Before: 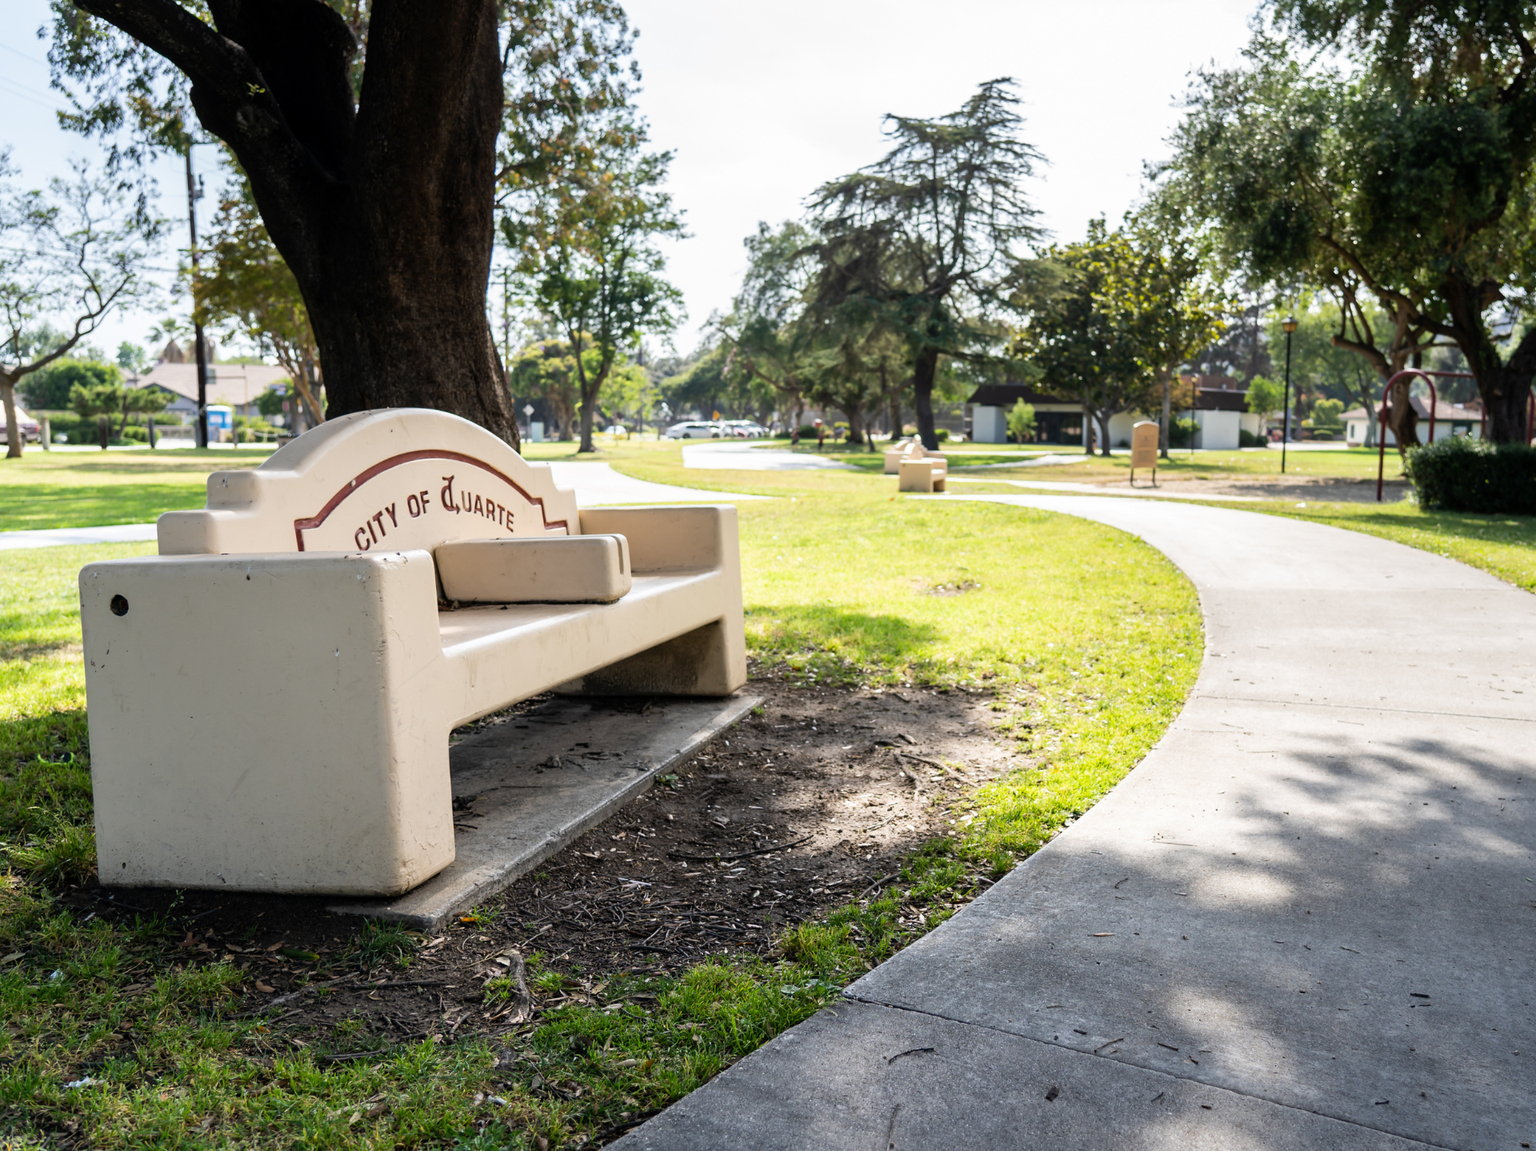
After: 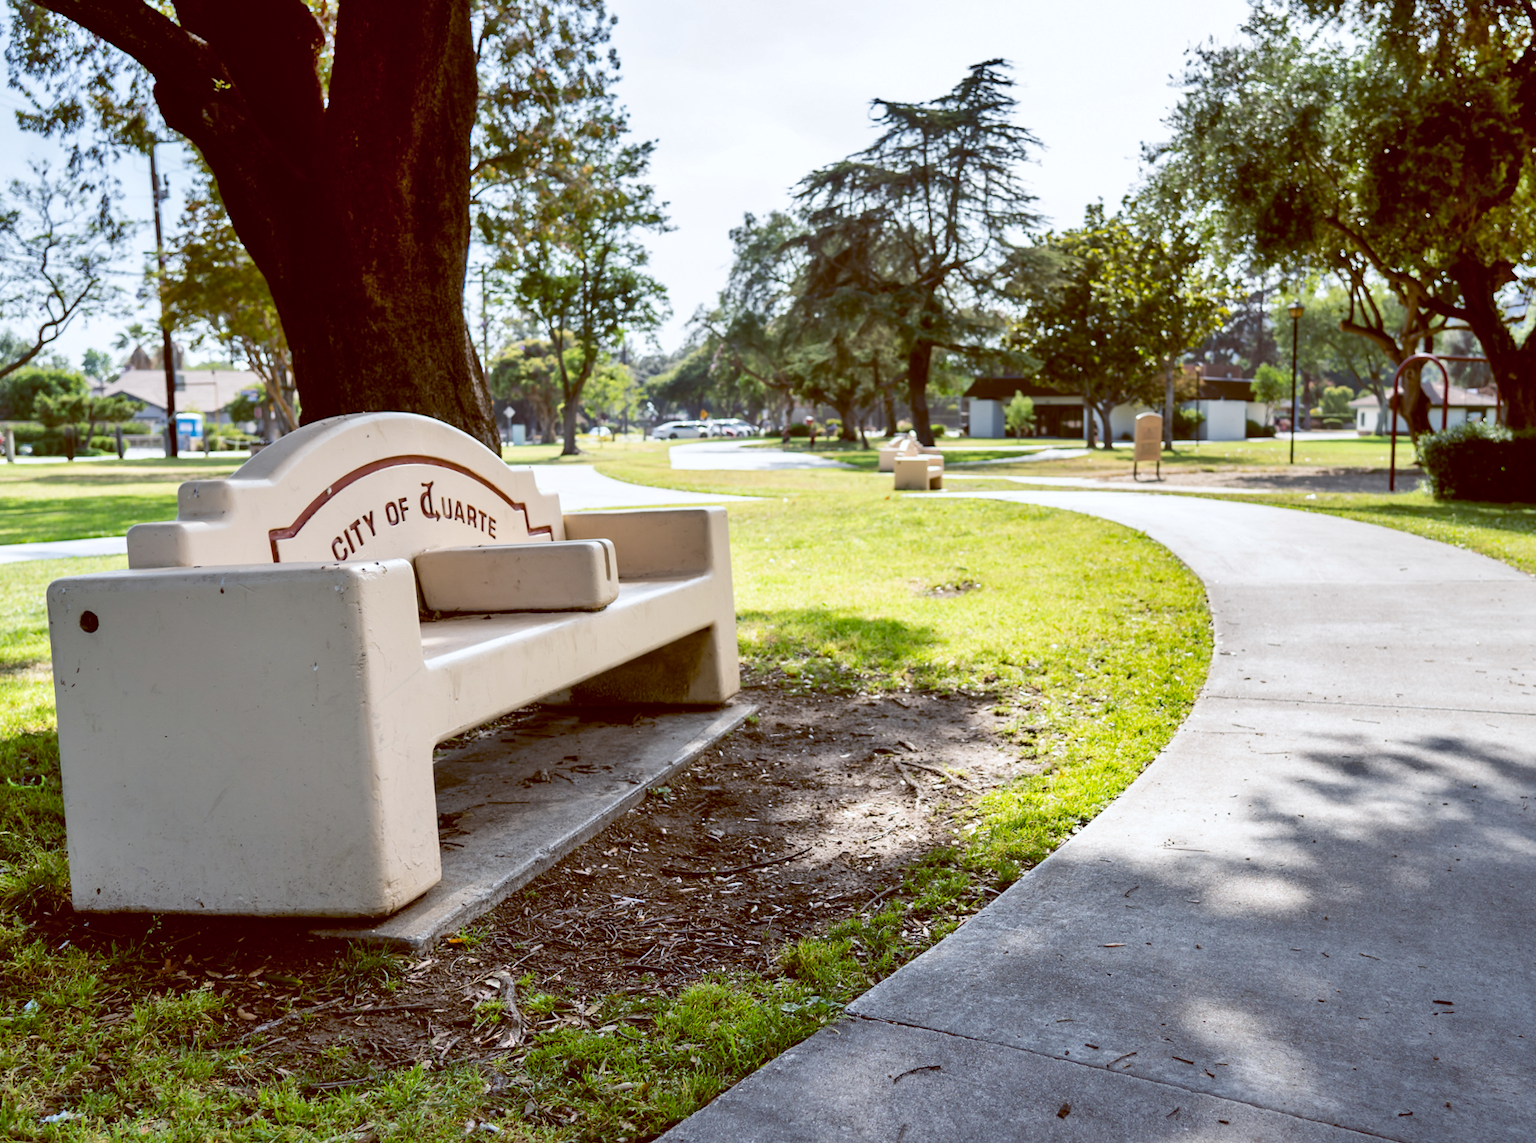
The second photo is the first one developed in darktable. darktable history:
rotate and perspective: rotation -1°, crop left 0.011, crop right 0.989, crop top 0.025, crop bottom 0.975
shadows and highlights: shadows 60, soften with gaussian
color balance: lift [1, 1.015, 1.004, 0.985], gamma [1, 0.958, 0.971, 1.042], gain [1, 0.956, 0.977, 1.044]
crop and rotate: left 1.774%, right 0.633%, bottom 1.28%
